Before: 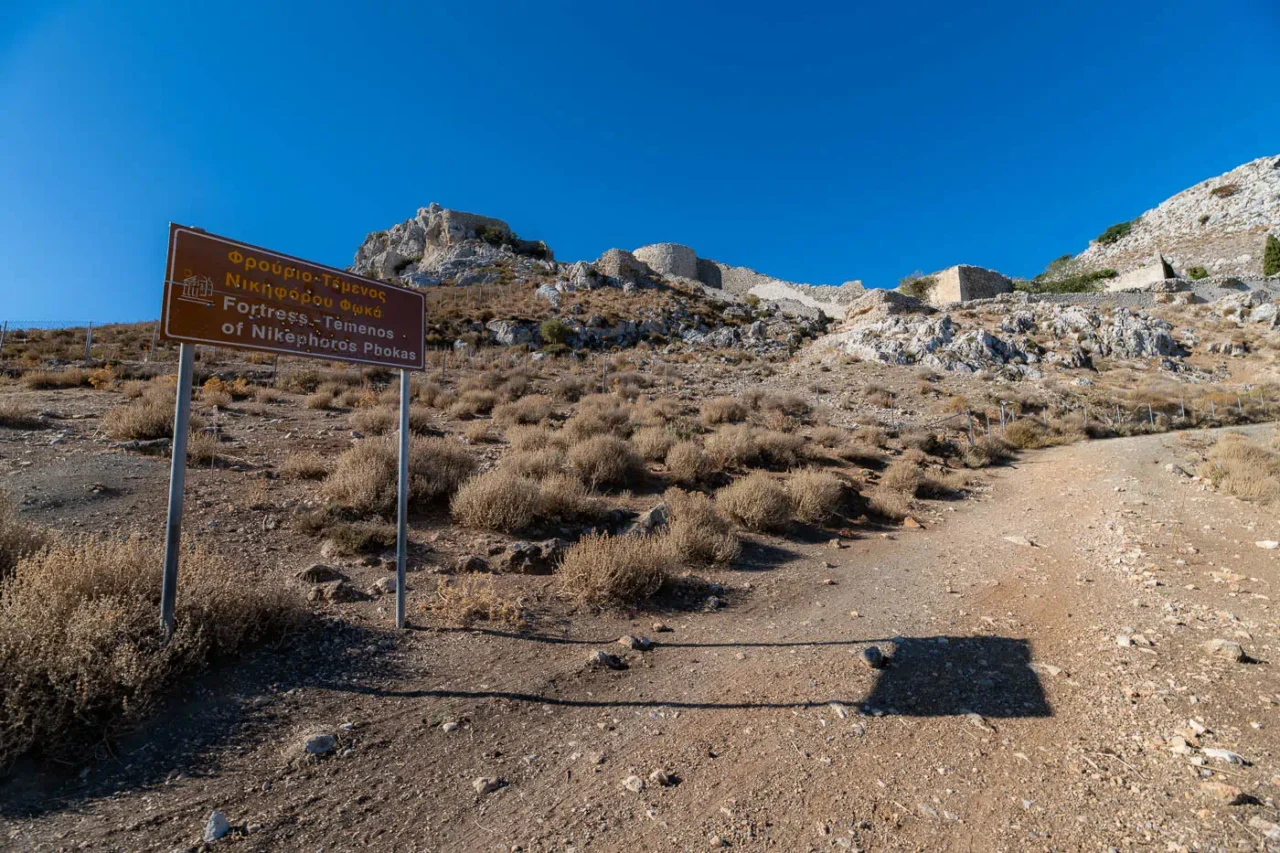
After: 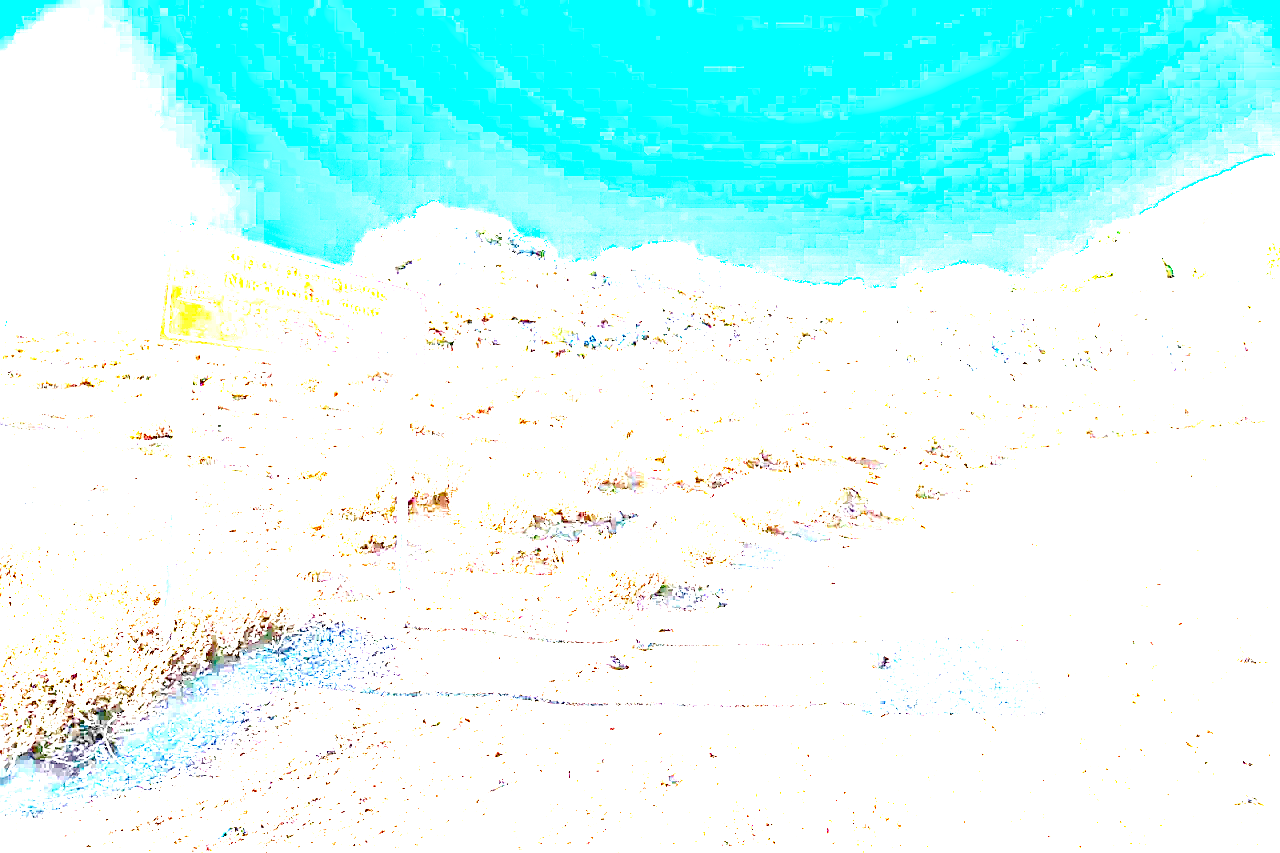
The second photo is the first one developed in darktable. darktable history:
sharpen: on, module defaults
contrast equalizer: y [[0.514, 0.573, 0.581, 0.508, 0.5, 0.5], [0.5 ×6], [0.5 ×6], [0 ×6], [0 ×6]]
exposure: exposure 8 EV, compensate highlight preservation false
